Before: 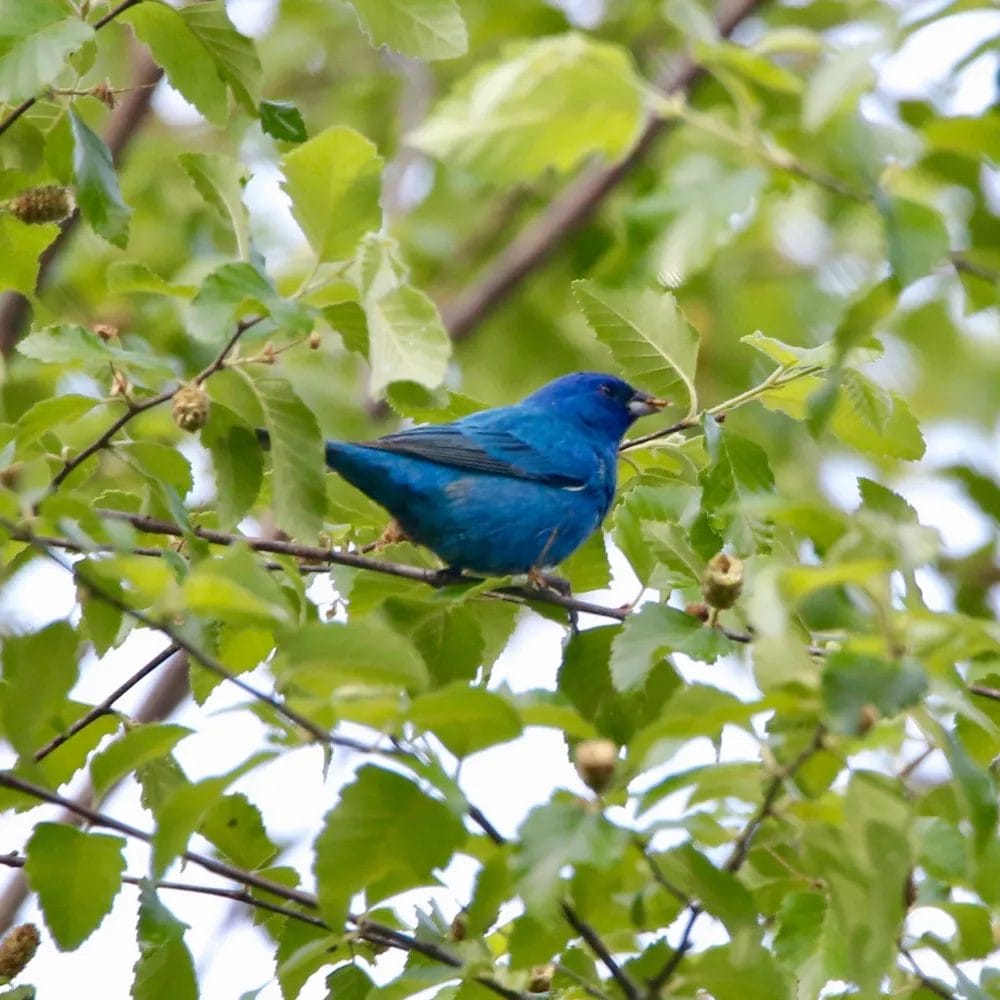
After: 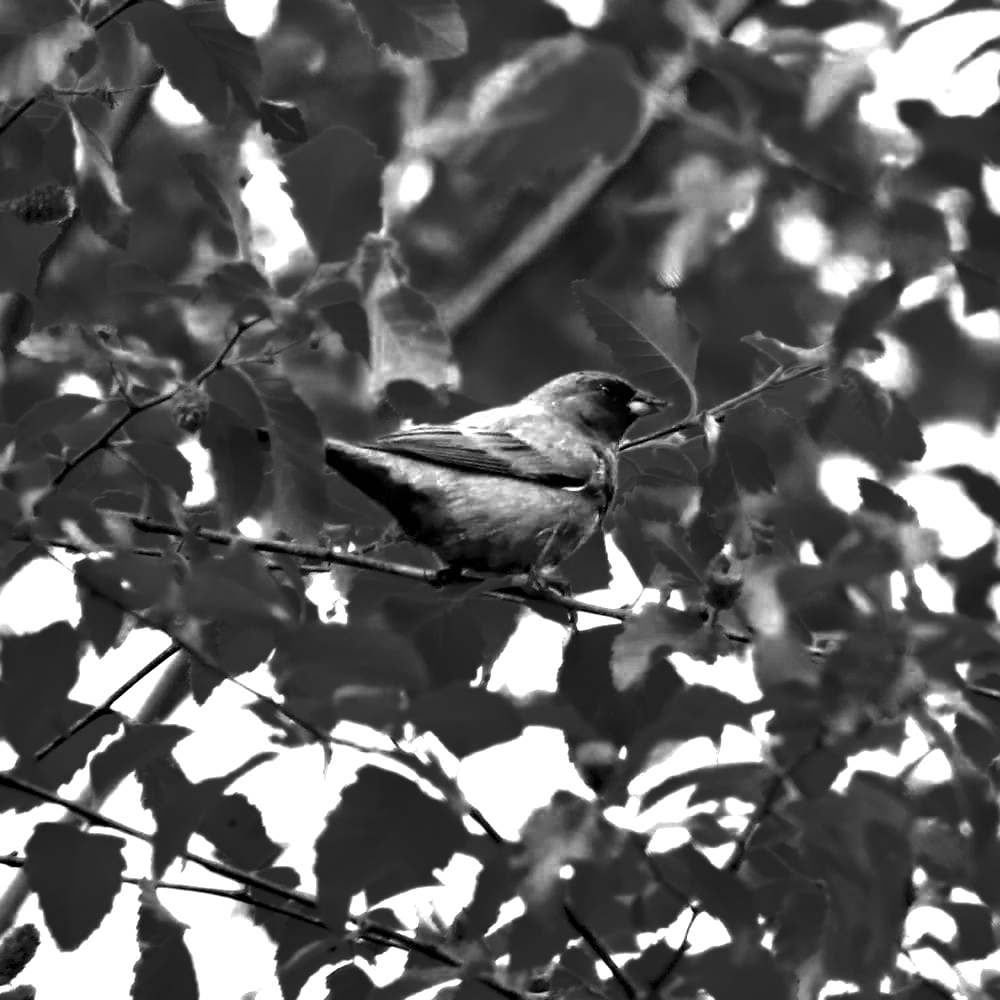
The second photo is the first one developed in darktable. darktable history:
color balance rgb: perceptual saturation grading › global saturation 20%, global vibrance 20%
color zones: curves: ch0 [(0.287, 0.048) (0.493, 0.484) (0.737, 0.816)]; ch1 [(0, 0) (0.143, 0) (0.286, 0) (0.429, 0) (0.571, 0) (0.714, 0) (0.857, 0)]
contrast equalizer: octaves 7, y [[0.6 ×6], [0.55 ×6], [0 ×6], [0 ×6], [0 ×6]]
